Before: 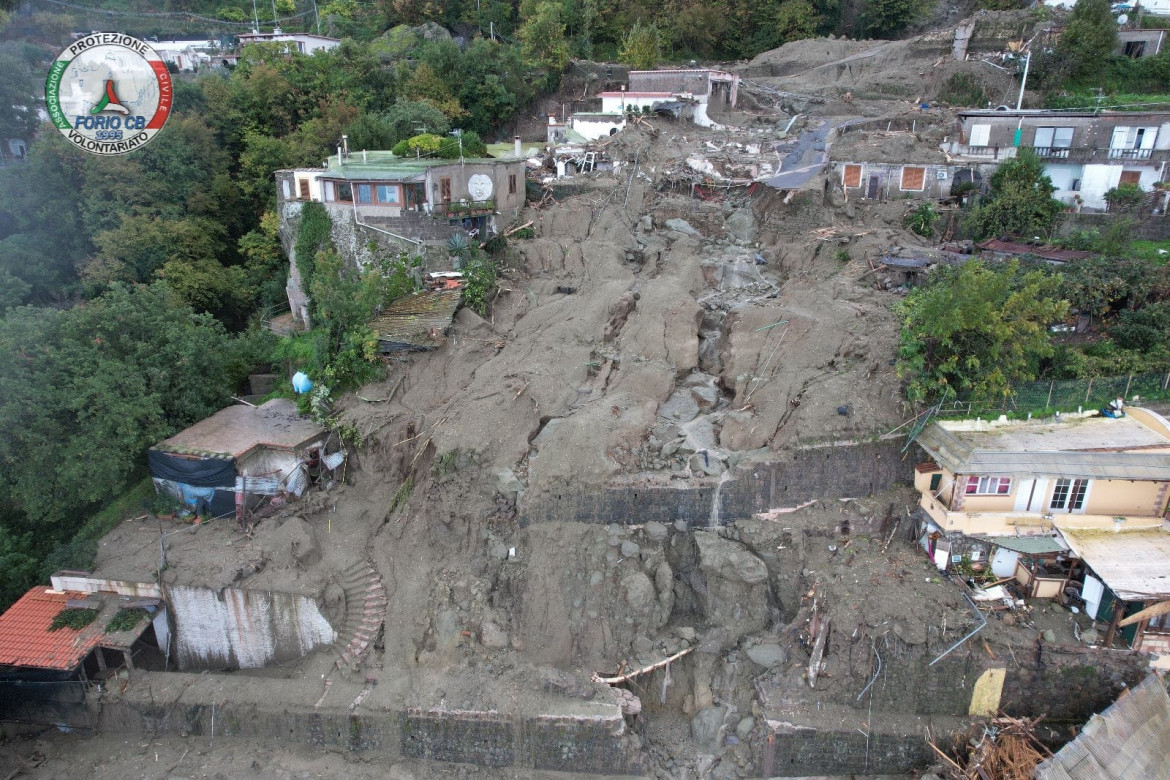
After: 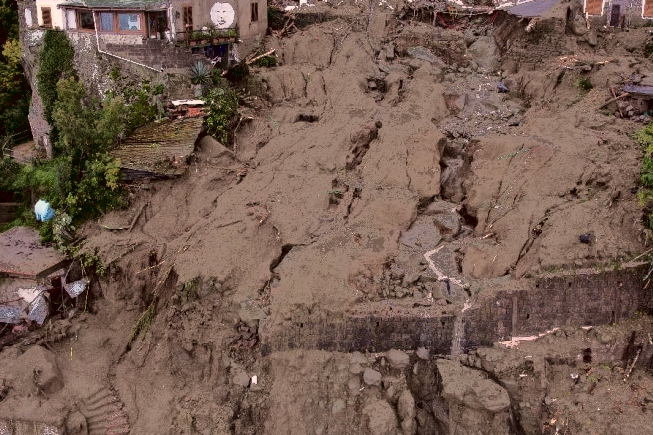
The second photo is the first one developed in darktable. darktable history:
fill light: exposure -0.73 EV, center 0.69, width 2.2
color correction: highlights a* 10.21, highlights b* 9.79, shadows a* 8.61, shadows b* 7.88, saturation 0.8
exposure: black level correction 0.029, exposure -0.073 EV, compensate highlight preservation false
shadows and highlights: shadows 32.83, highlights -47.7, soften with gaussian
white balance: emerald 1
velvia: strength 27%
tone curve: curves: ch0 [(0.016, 0.011) (0.21, 0.113) (0.515, 0.476) (0.78, 0.795) (1, 0.981)], color space Lab, linked channels, preserve colors none
crop and rotate: left 22.13%, top 22.054%, right 22.026%, bottom 22.102%
